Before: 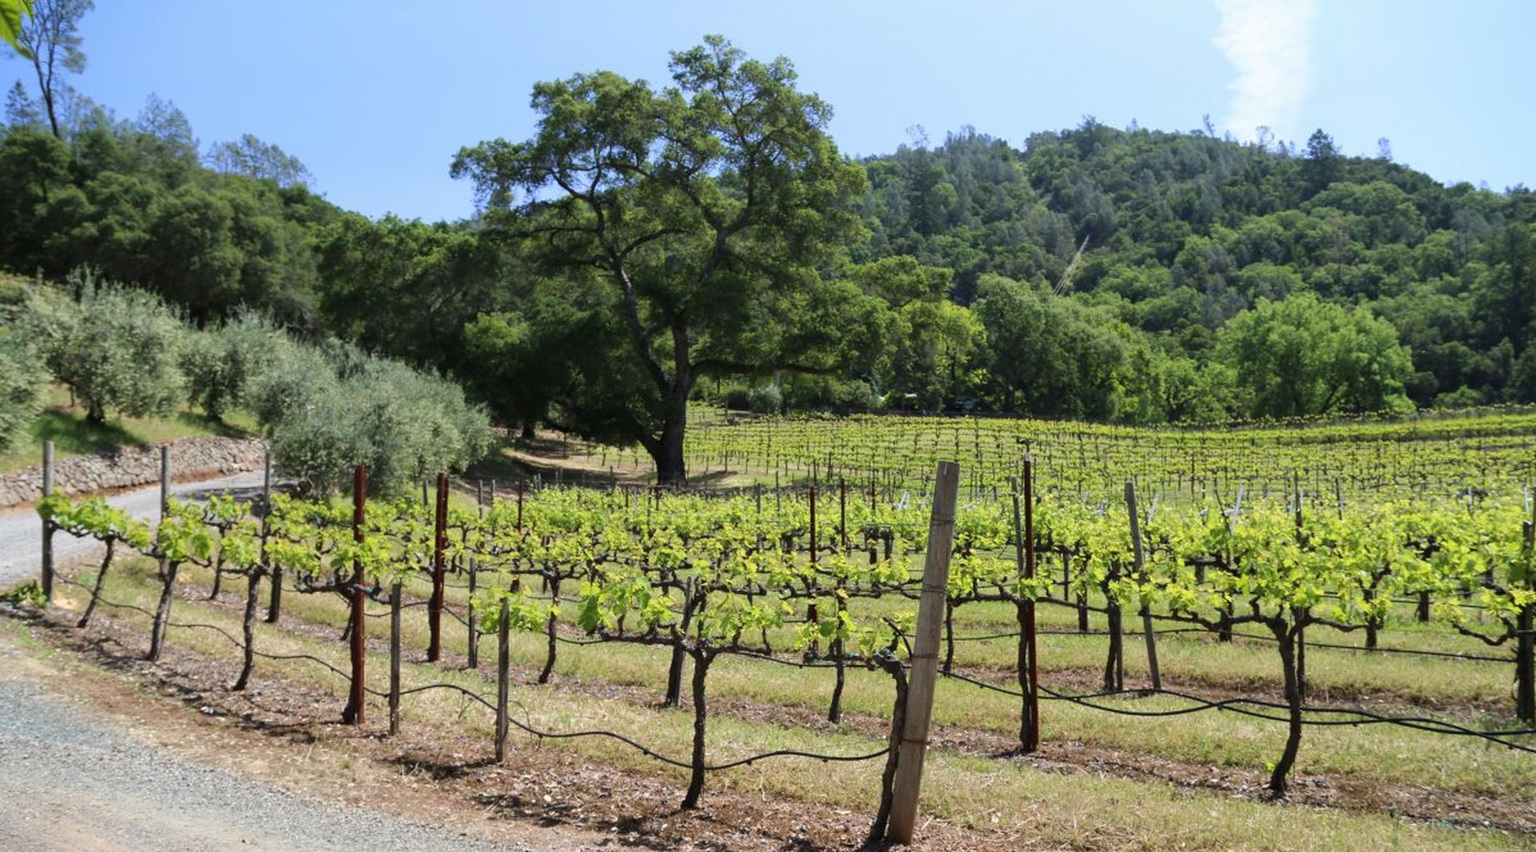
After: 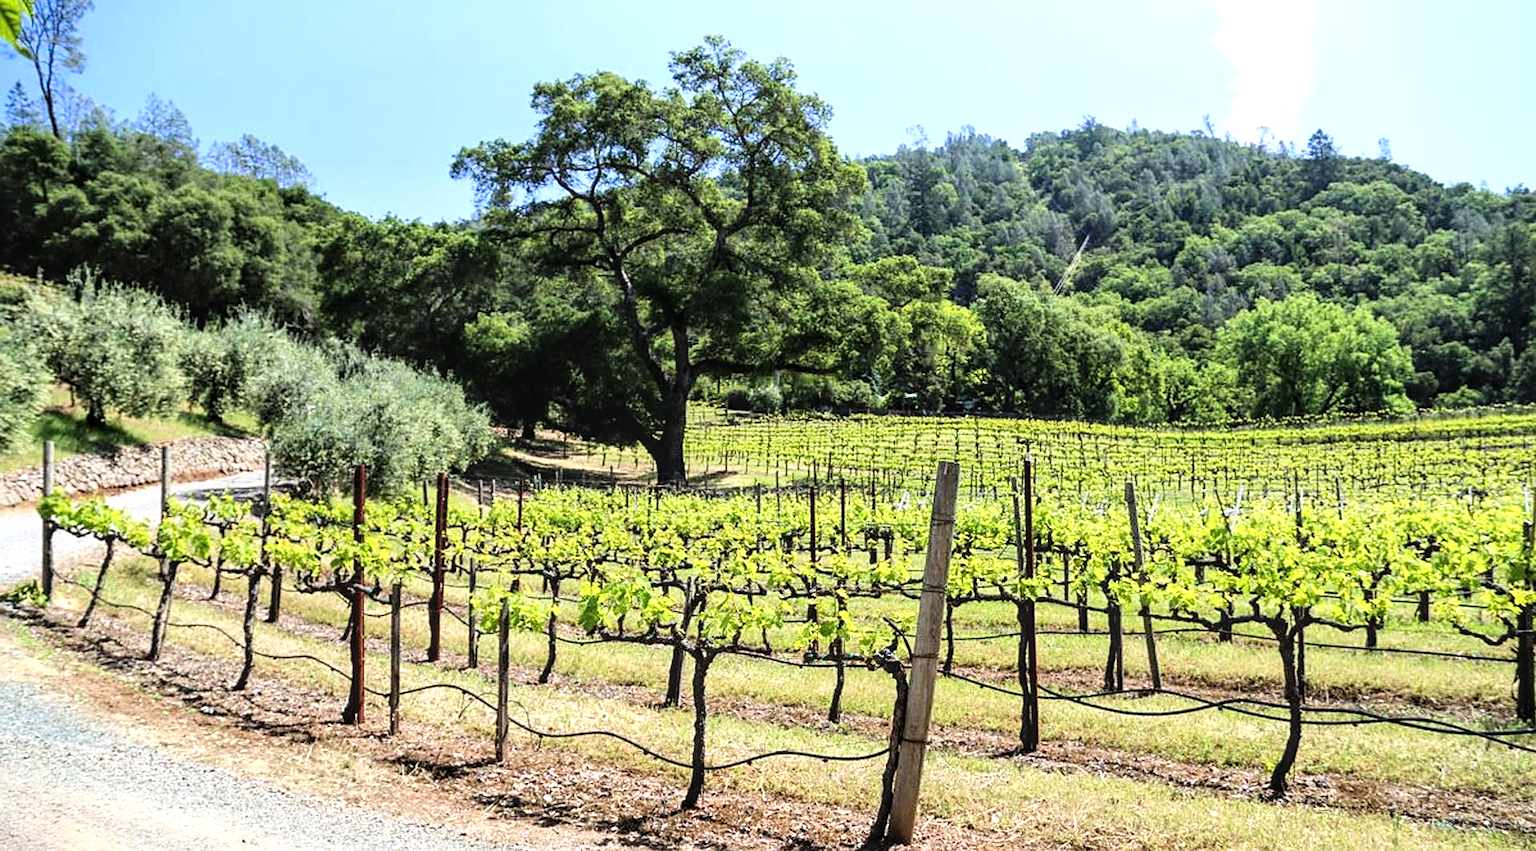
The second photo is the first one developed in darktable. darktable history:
levels: levels [0, 0.374, 0.749]
local contrast: on, module defaults
filmic rgb: black relative exposure -7.48 EV, white relative exposure 4.83 EV, hardness 3.4, color science v6 (2022)
sharpen: on, module defaults
